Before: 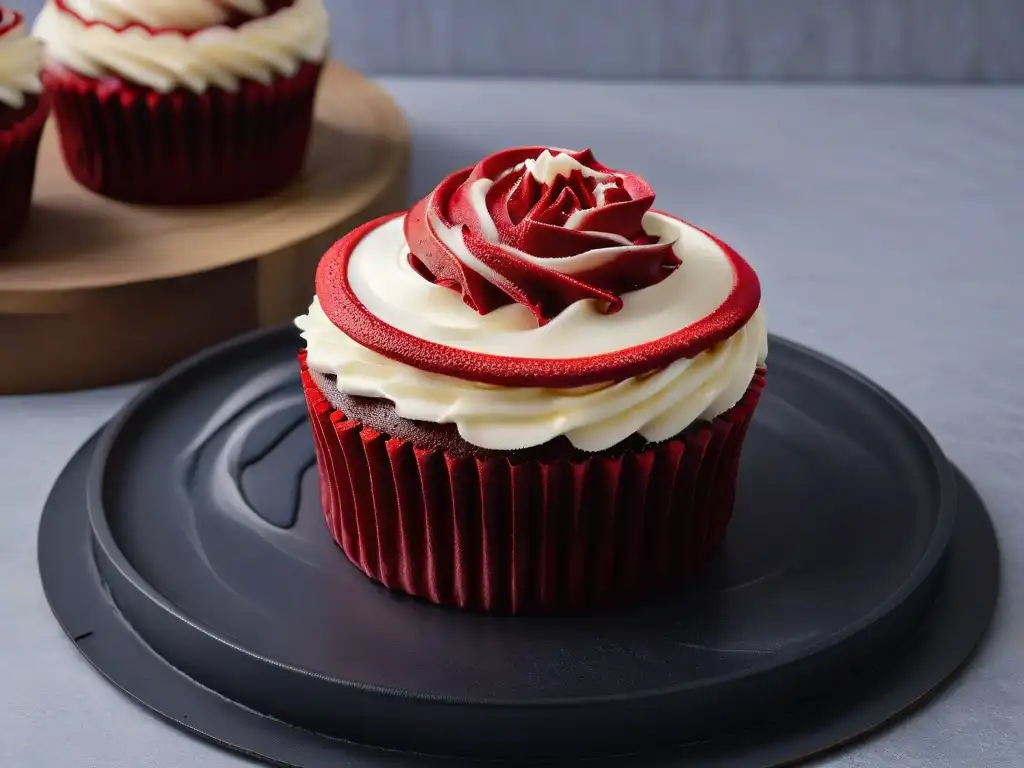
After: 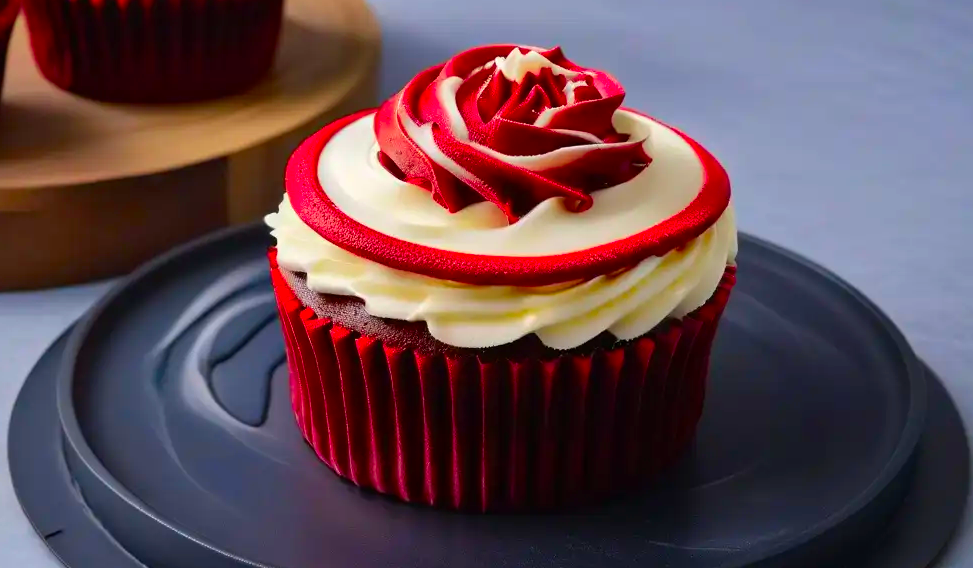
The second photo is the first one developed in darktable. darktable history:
color correction: saturation 1.8
base curve: curves: ch0 [(0, 0) (0.297, 0.298) (1, 1)], preserve colors none
crop and rotate: left 2.991%, top 13.302%, right 1.981%, bottom 12.636%
